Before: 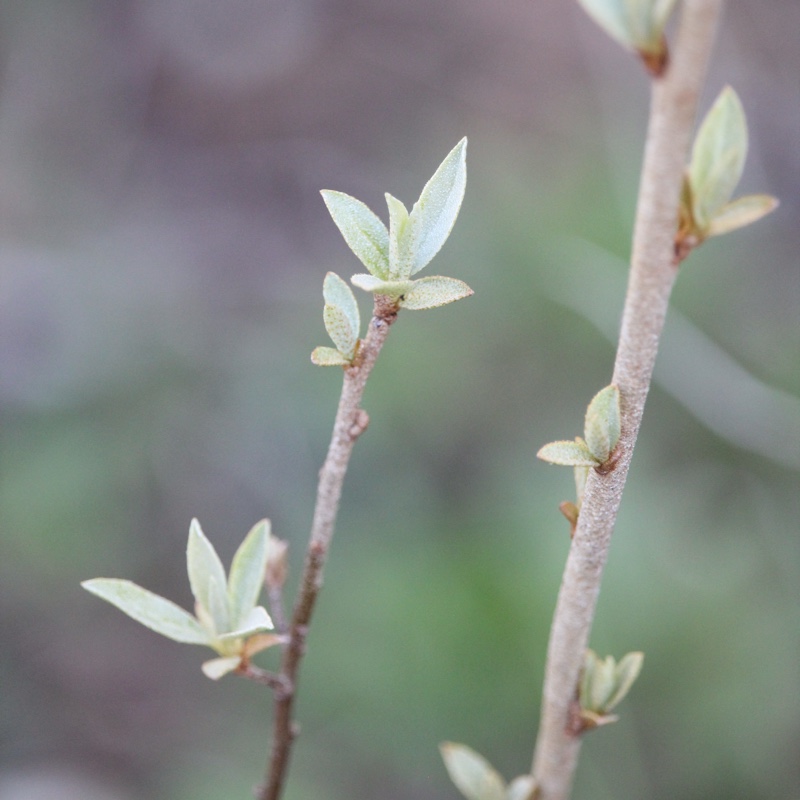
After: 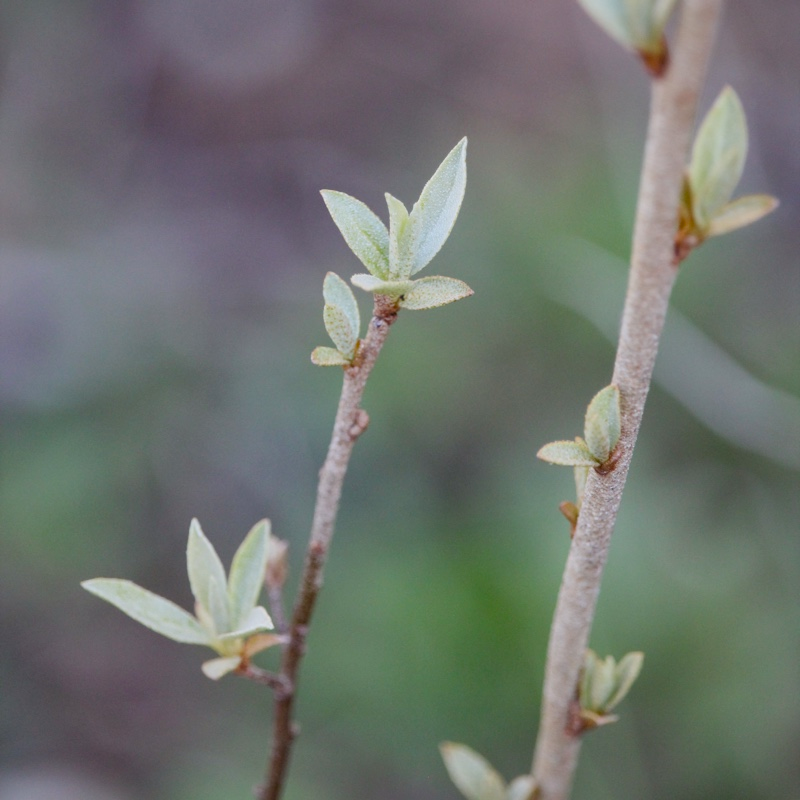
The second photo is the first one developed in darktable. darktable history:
tone equalizer: -8 EV -0.398 EV, -7 EV -0.419 EV, -6 EV -0.361 EV, -5 EV -0.195 EV, -3 EV 0.236 EV, -2 EV 0.352 EV, -1 EV 0.41 EV, +0 EV 0.402 EV
local contrast: mode bilateral grid, contrast 20, coarseness 50, detail 119%, midtone range 0.2
shadows and highlights: low approximation 0.01, soften with gaussian
color balance rgb: linear chroma grading › shadows 31.919%, linear chroma grading › global chroma -2.43%, linear chroma grading › mid-tones 3.825%, perceptual saturation grading › global saturation 15.086%
exposure: black level correction 0, exposure -0.861 EV, compensate highlight preservation false
